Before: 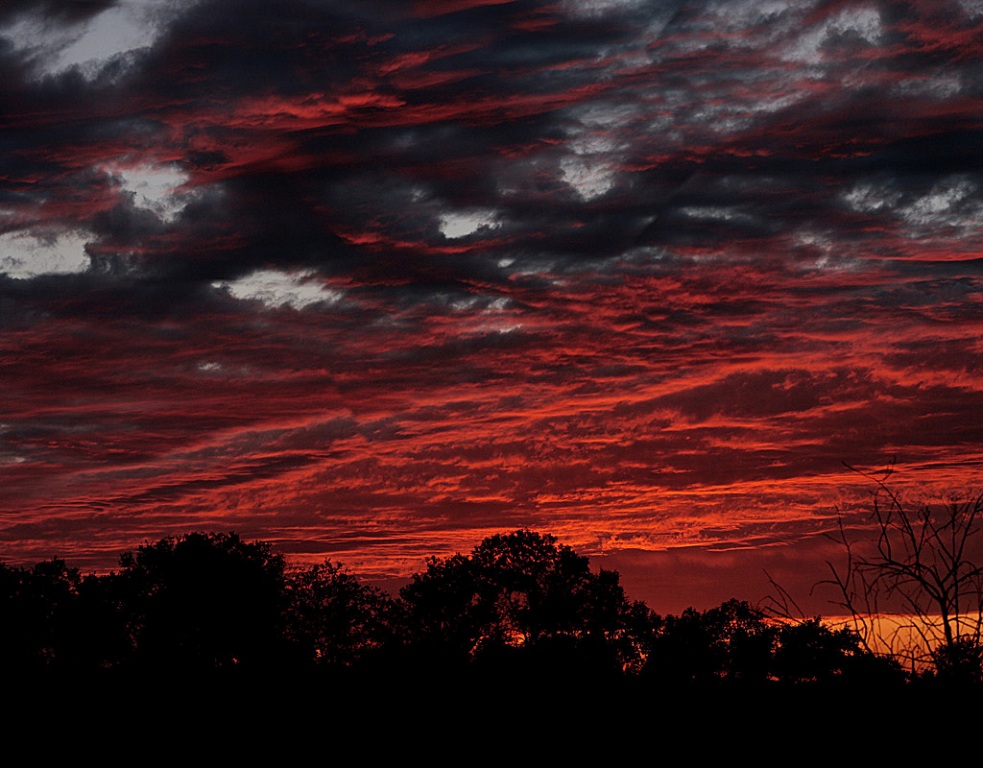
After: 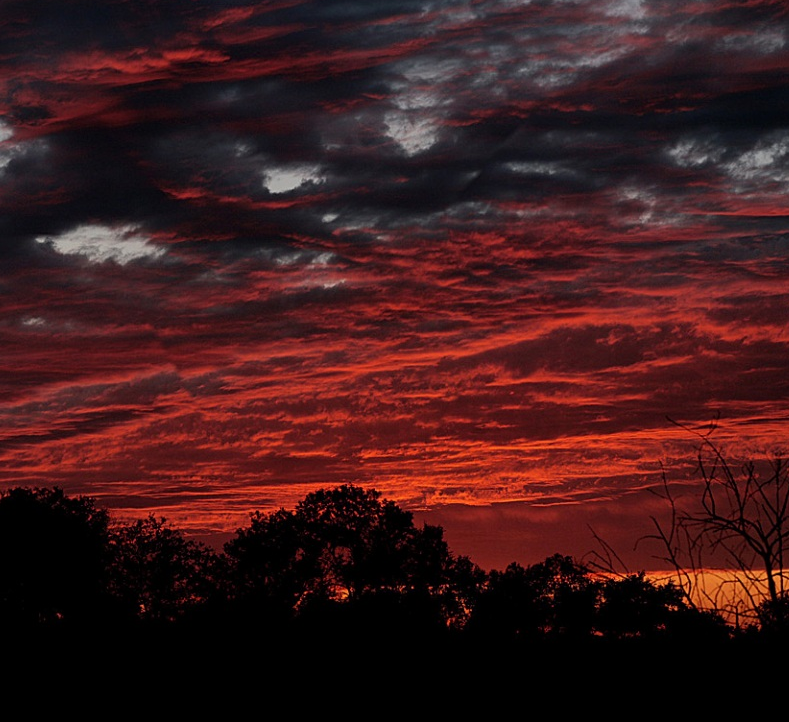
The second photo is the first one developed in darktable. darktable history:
crop and rotate: left 18.003%, top 5.906%, right 1.702%
